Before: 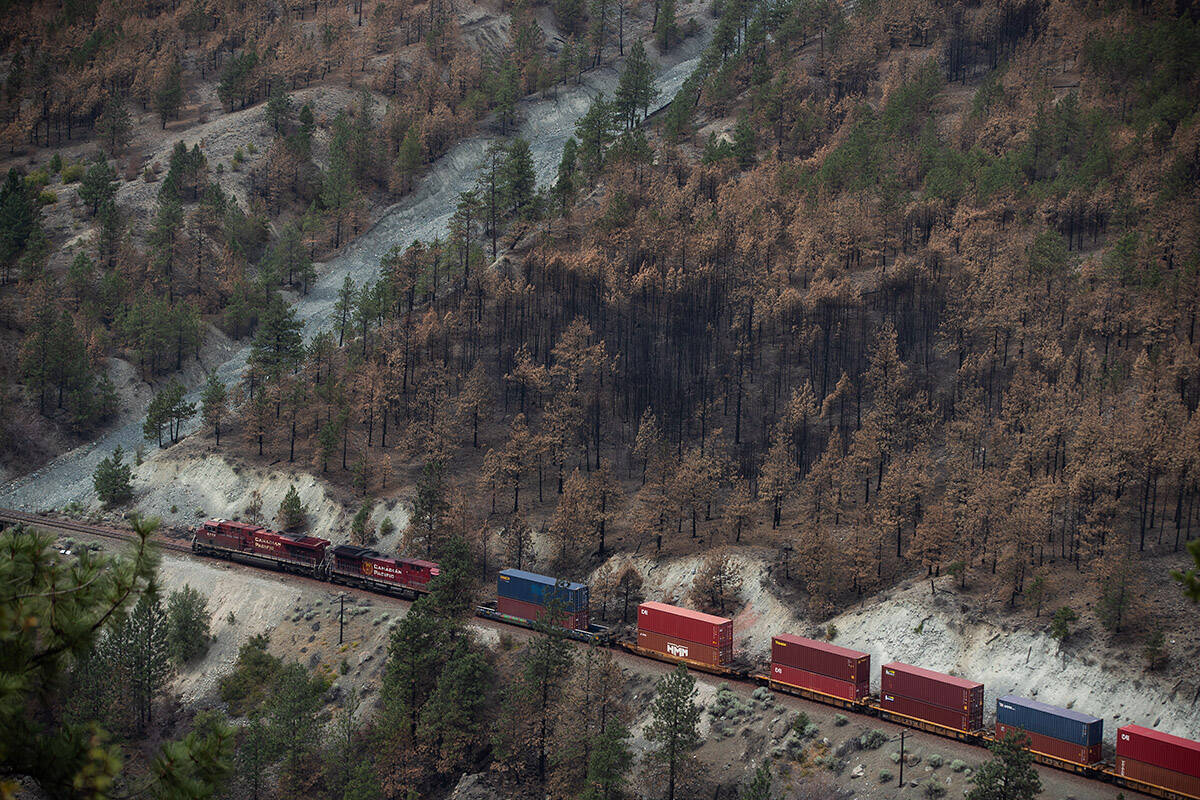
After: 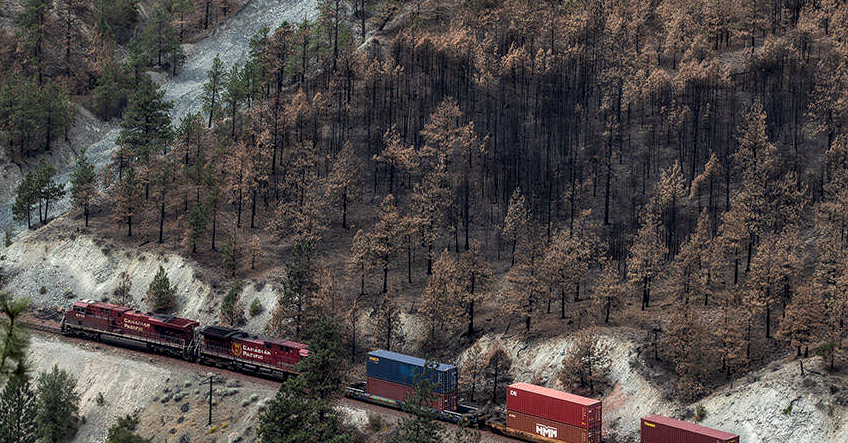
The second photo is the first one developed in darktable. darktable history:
local contrast: detail 144%
crop: left 10.954%, top 27.428%, right 18.317%, bottom 17.125%
